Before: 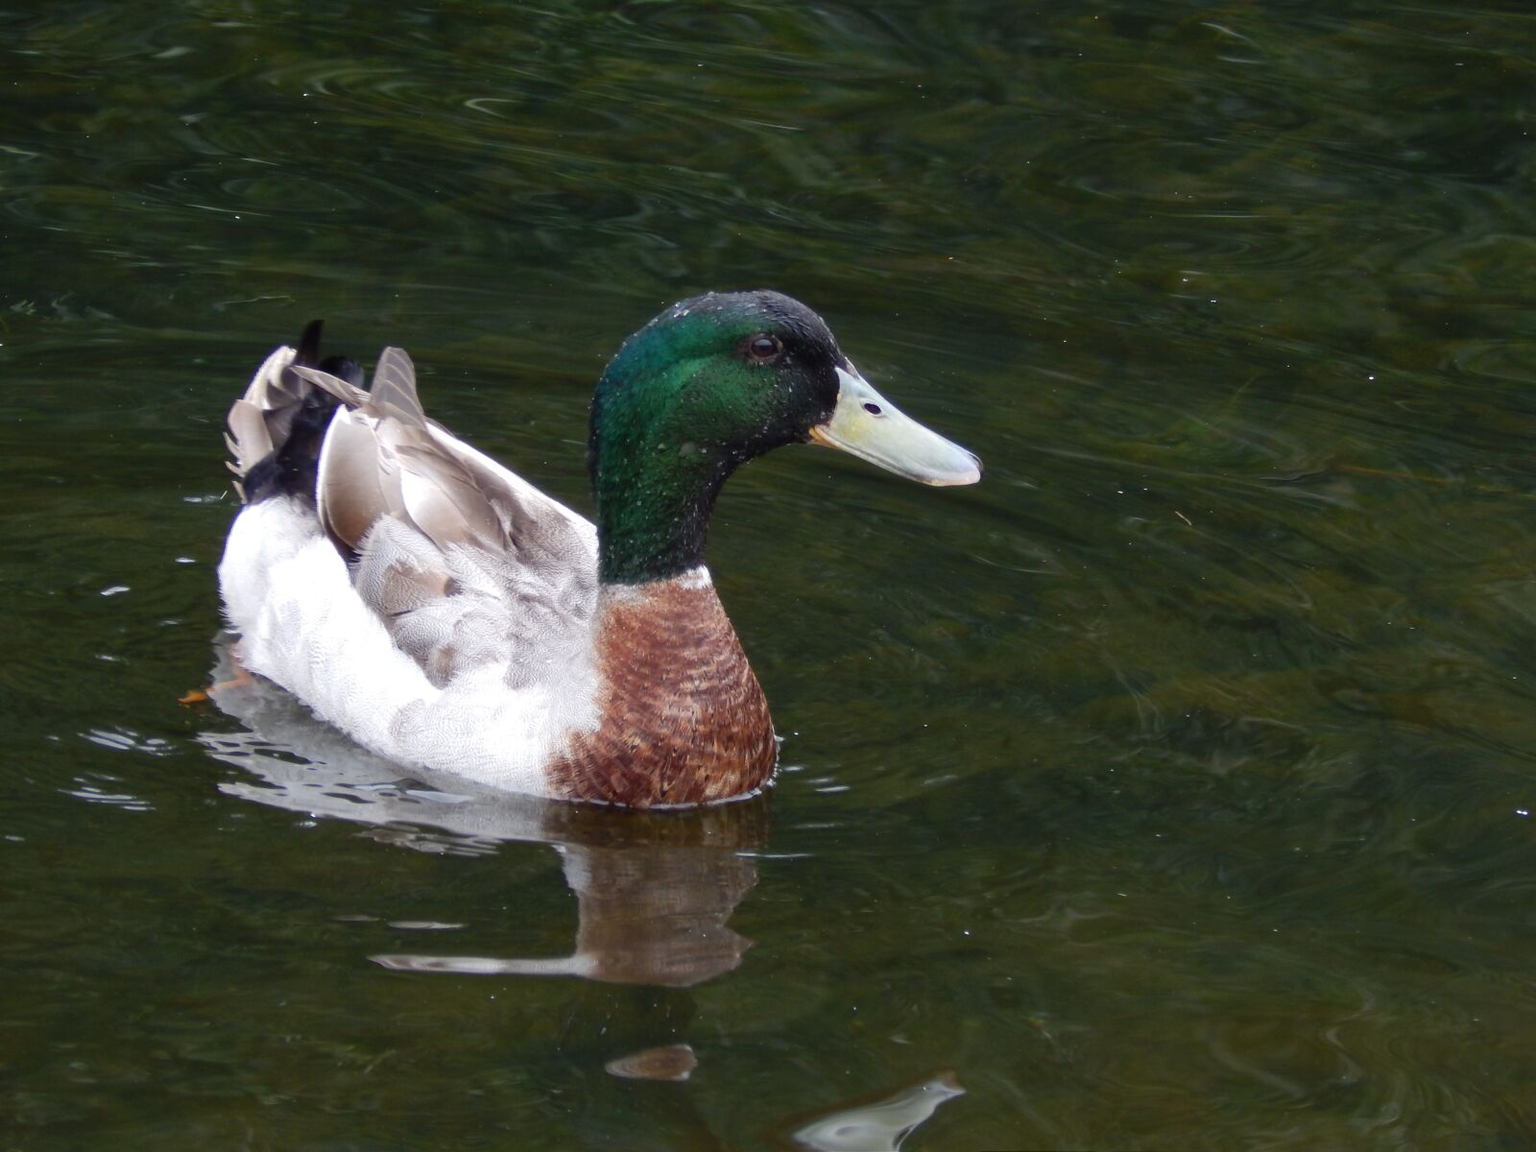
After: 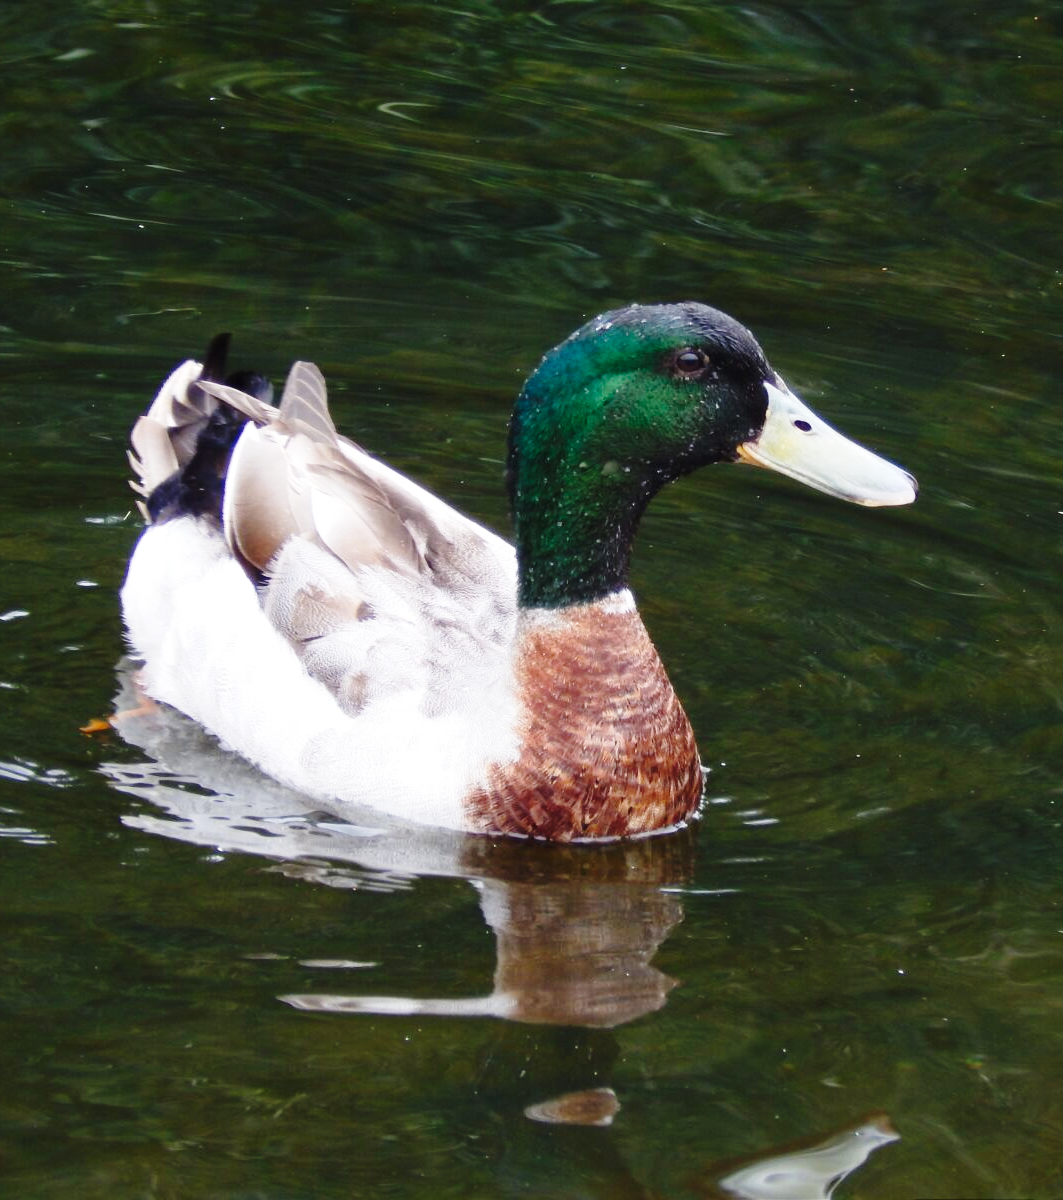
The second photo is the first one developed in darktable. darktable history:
crop and rotate: left 6.707%, right 26.84%
exposure: compensate highlight preservation false
tone equalizer: on, module defaults
base curve: curves: ch0 [(0, 0) (0.028, 0.03) (0.121, 0.232) (0.46, 0.748) (0.859, 0.968) (1, 1)], preserve colors none
